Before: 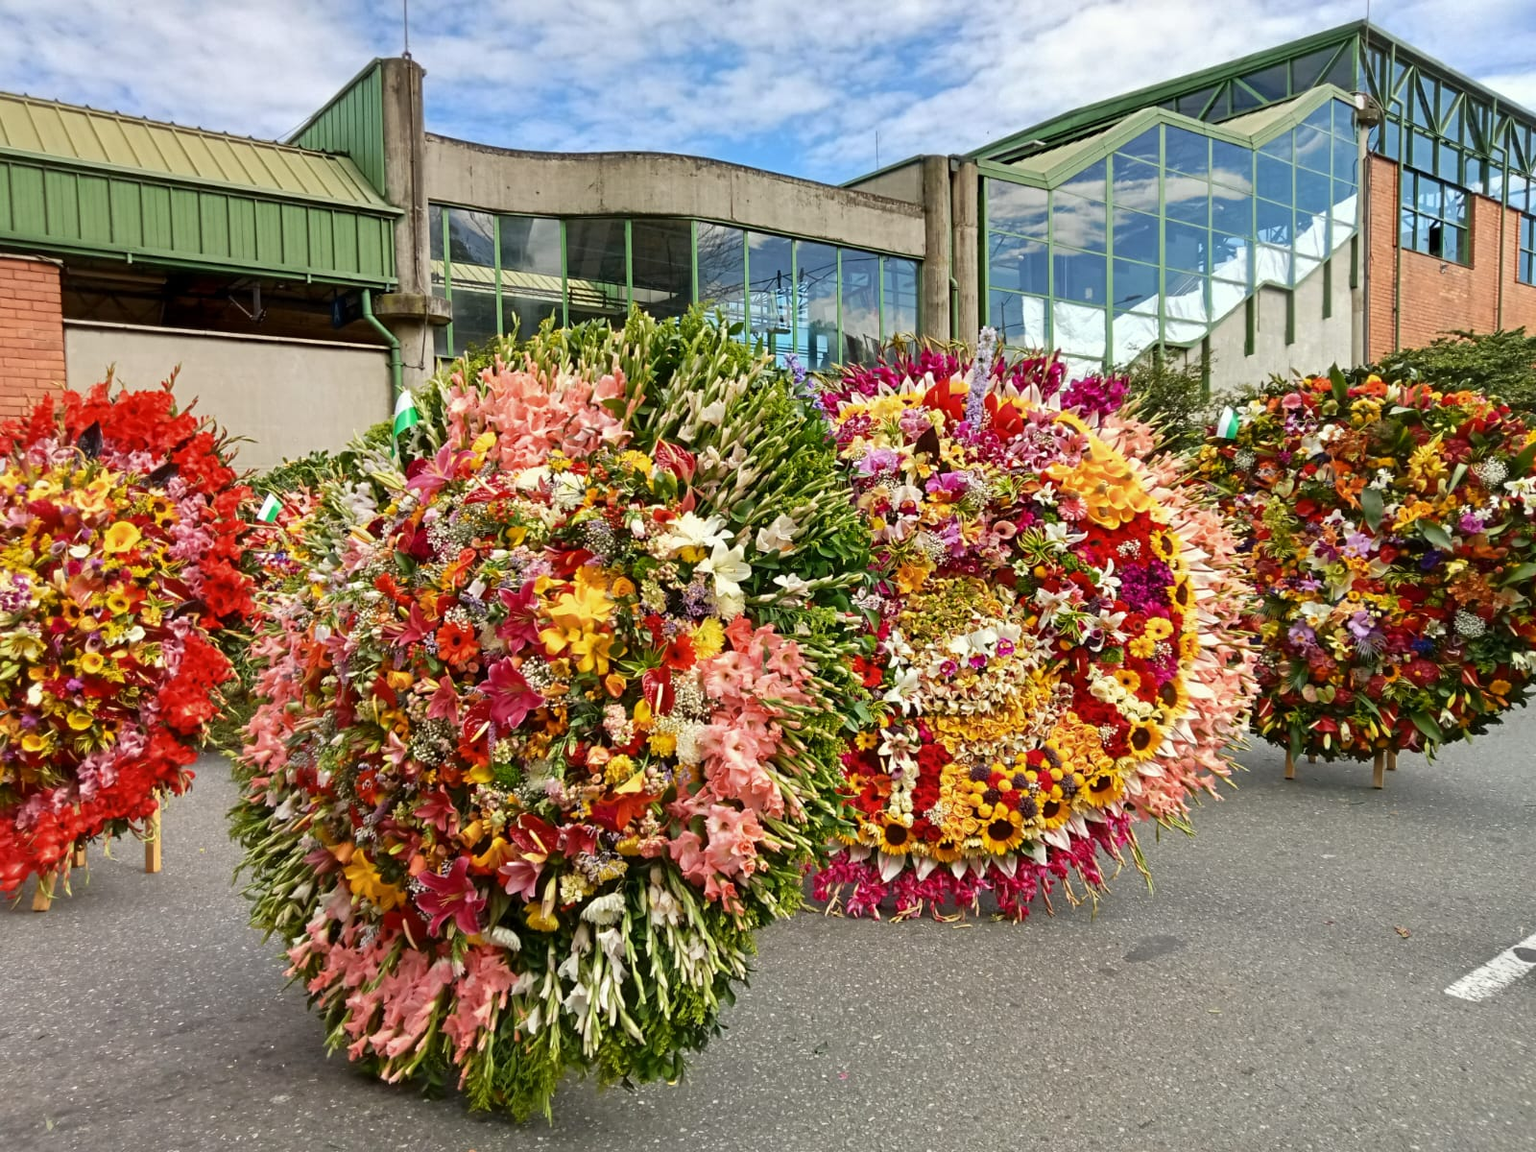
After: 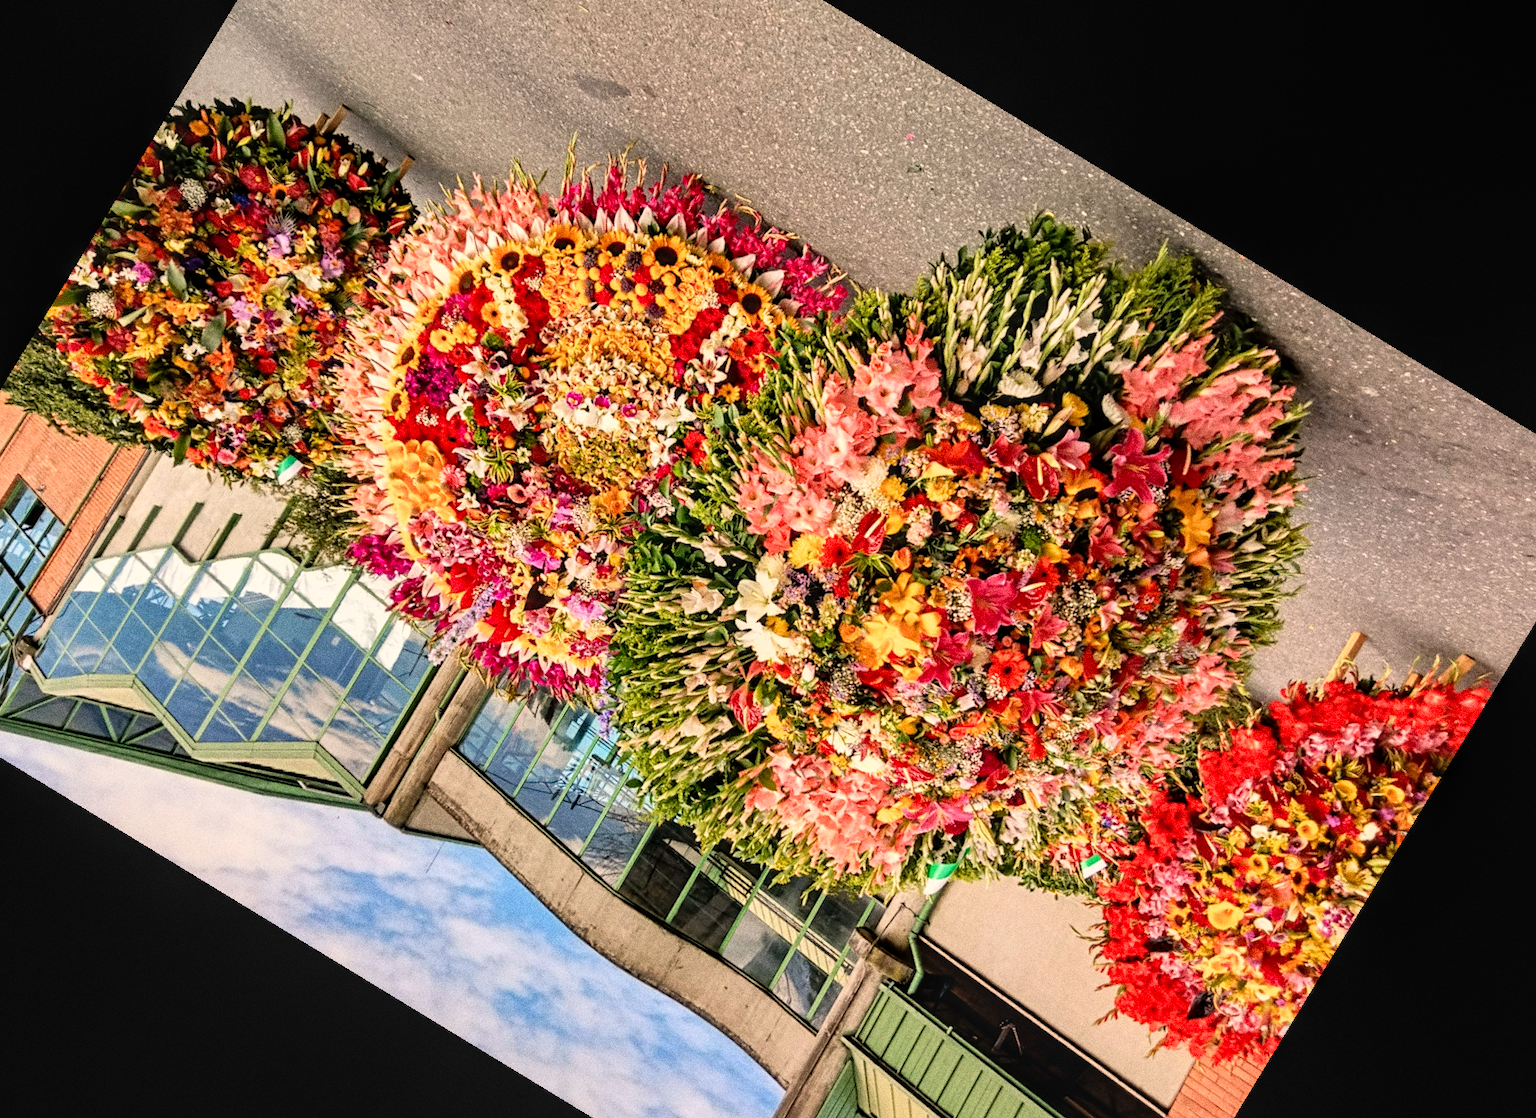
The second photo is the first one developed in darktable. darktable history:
shadows and highlights: shadows 12, white point adjustment 1.2, soften with gaussian
crop and rotate: angle 148.68°, left 9.111%, top 15.603%, right 4.588%, bottom 17.041%
grain: coarseness 0.09 ISO, strength 40%
filmic rgb: black relative exposure -7.75 EV, white relative exposure 4.4 EV, threshold 3 EV, hardness 3.76, latitude 50%, contrast 1.1, color science v5 (2021), contrast in shadows safe, contrast in highlights safe, enable highlight reconstruction true
local contrast: on, module defaults
levels: levels [0, 0.435, 0.917]
white balance: red 1.127, blue 0.943
